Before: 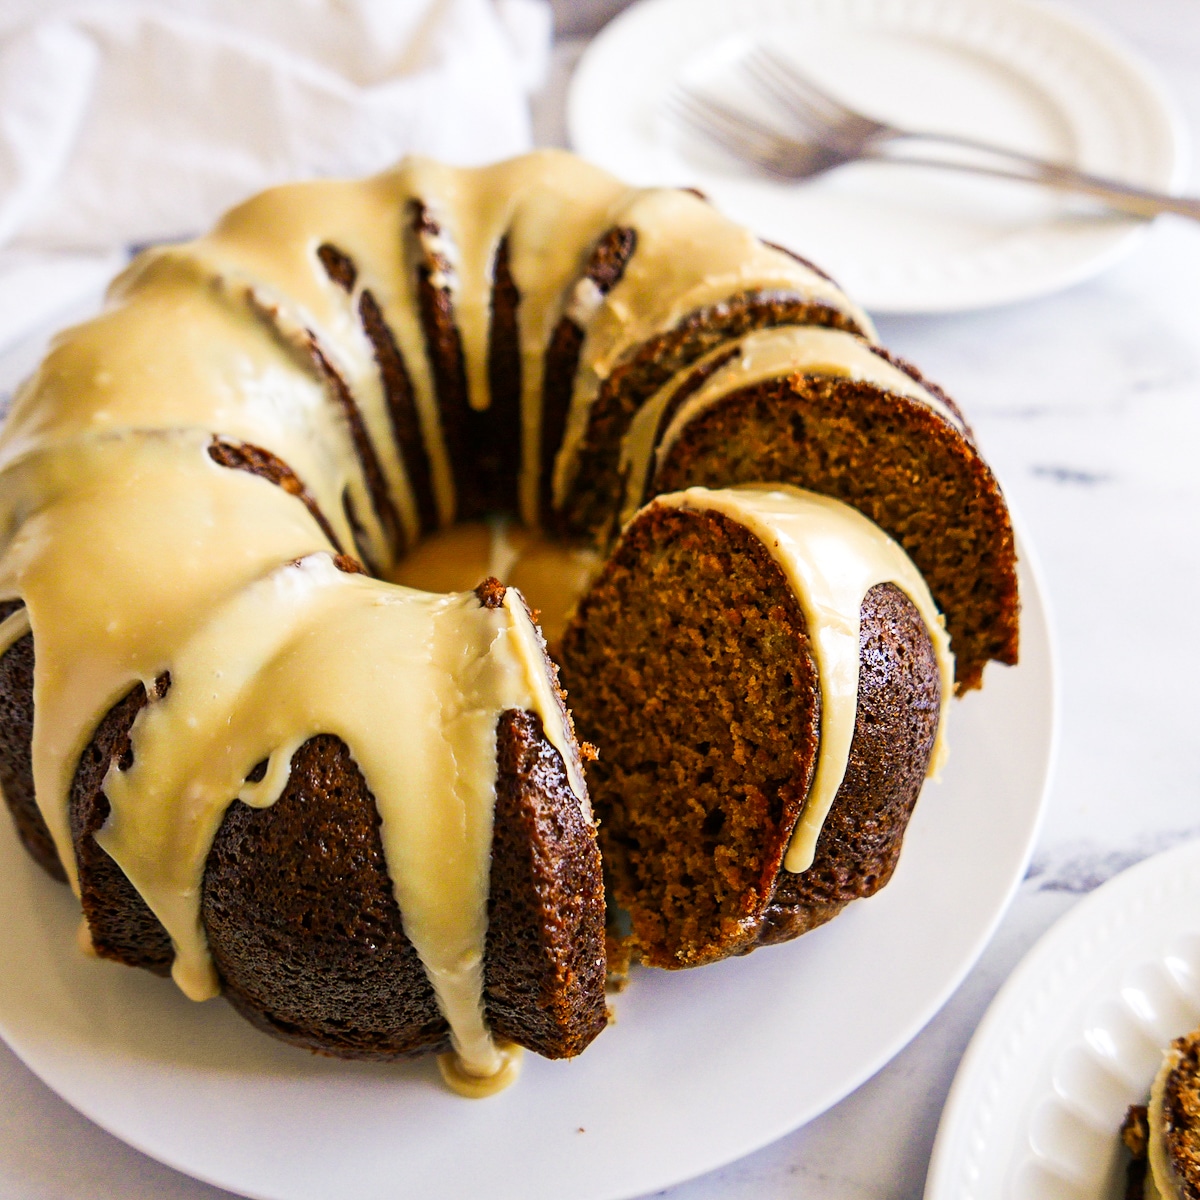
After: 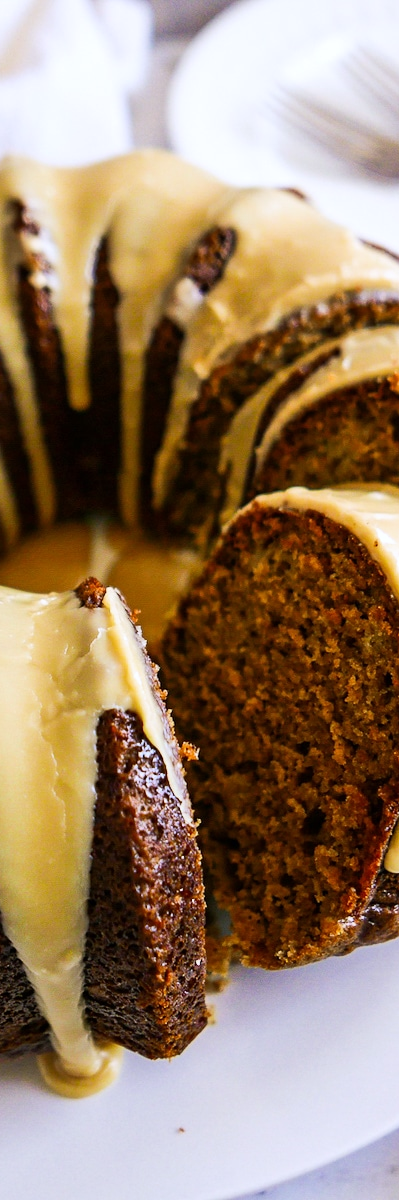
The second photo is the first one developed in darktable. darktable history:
crop: left 33.36%, right 33.36%
white balance: red 0.984, blue 1.059
